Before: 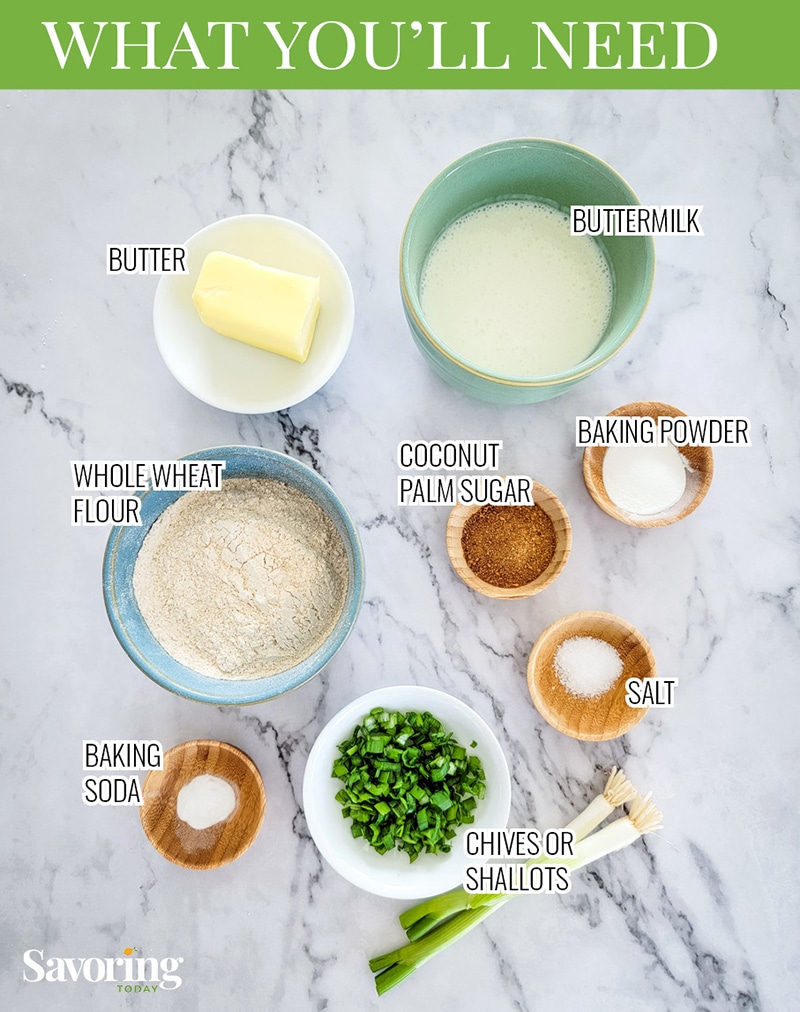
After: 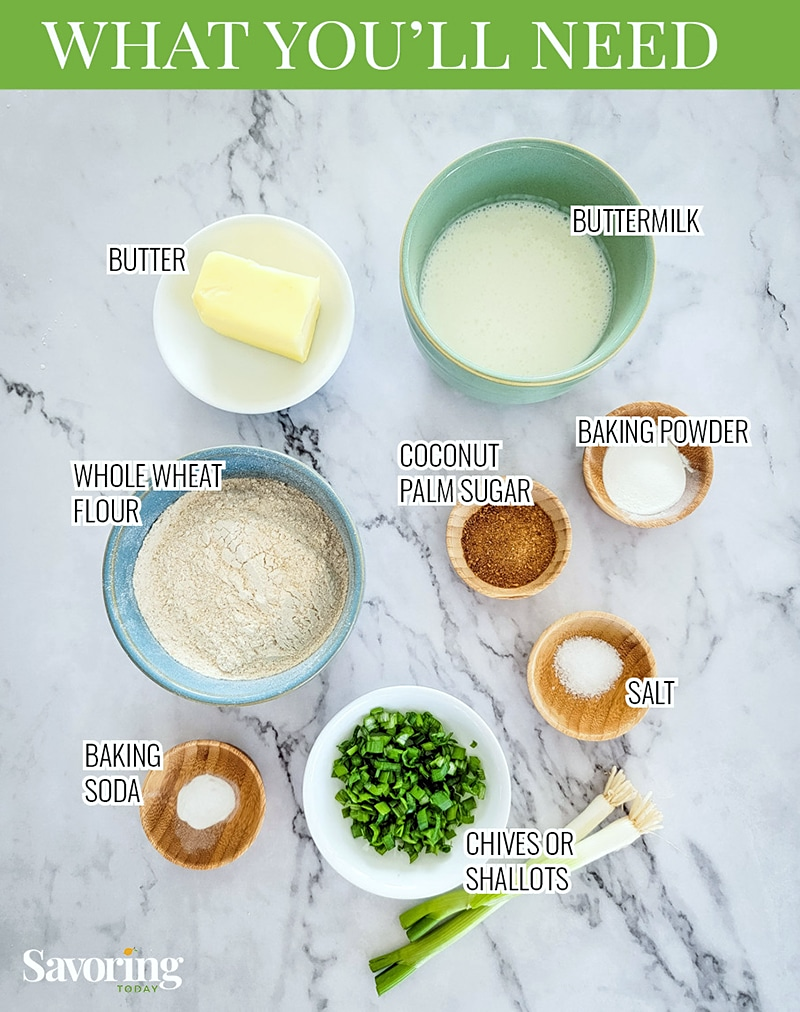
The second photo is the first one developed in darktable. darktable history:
sharpen: amount 0.2
white balance: red 0.978, blue 0.999
